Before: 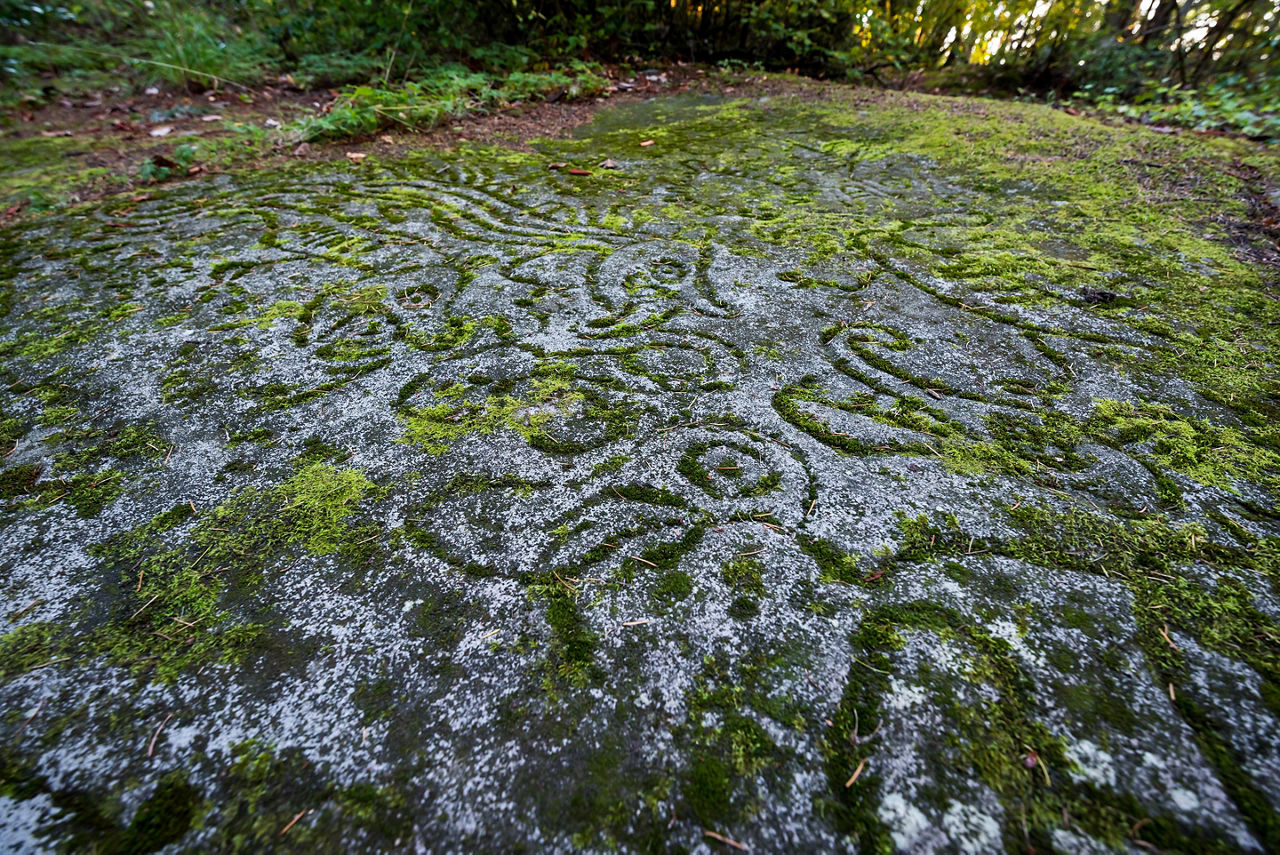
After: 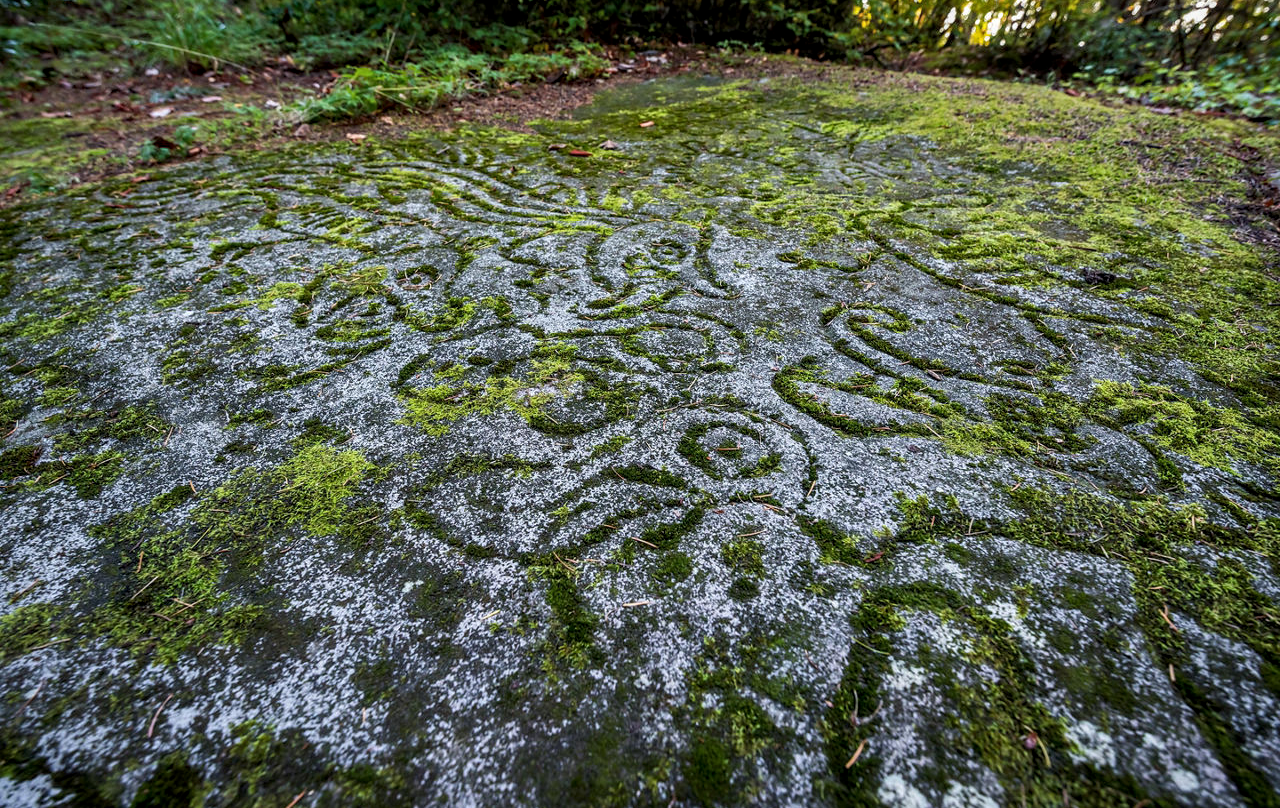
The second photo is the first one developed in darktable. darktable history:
local contrast: on, module defaults
shadows and highlights: shadows 5.58, soften with gaussian
crop and rotate: top 2.261%, bottom 3.13%
